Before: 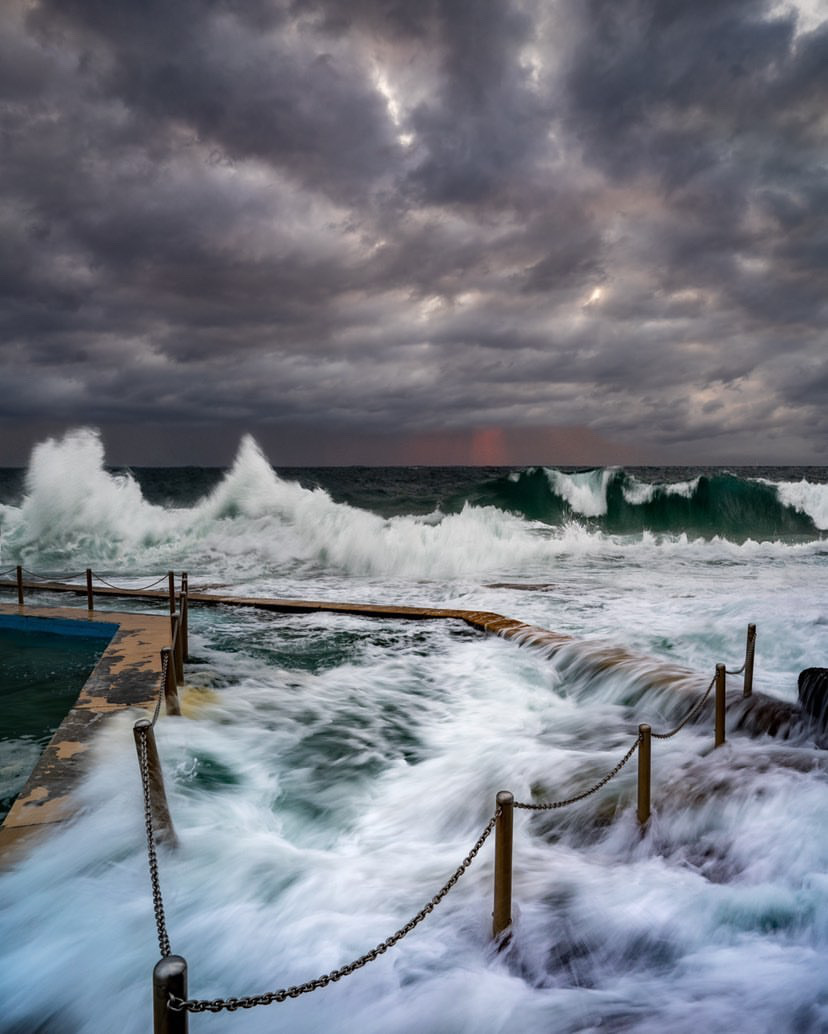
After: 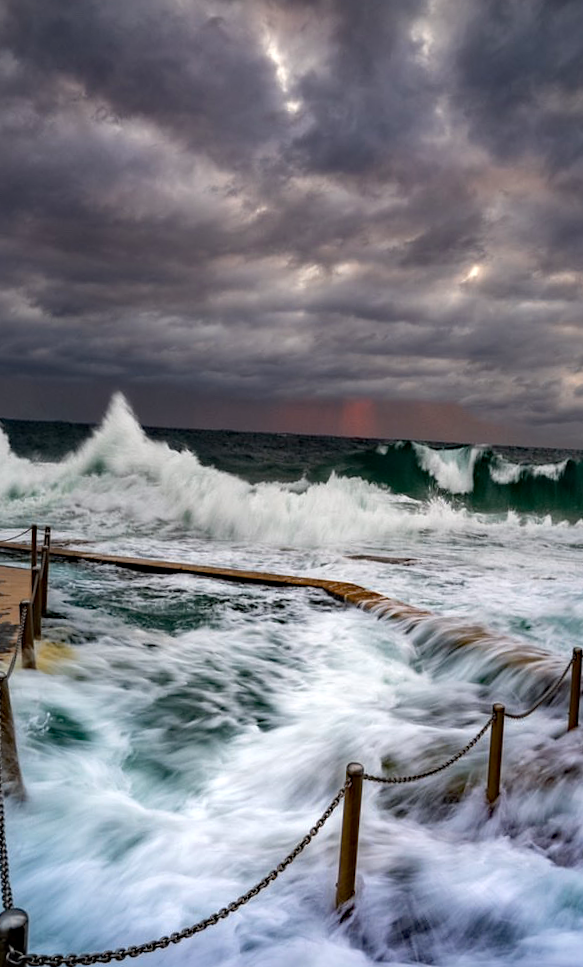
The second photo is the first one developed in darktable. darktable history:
exposure: exposure 0.196 EV, compensate highlight preservation false
crop and rotate: angle -3.18°, left 13.94%, top 0.021%, right 10.814%, bottom 0.015%
haze removal: adaptive false
